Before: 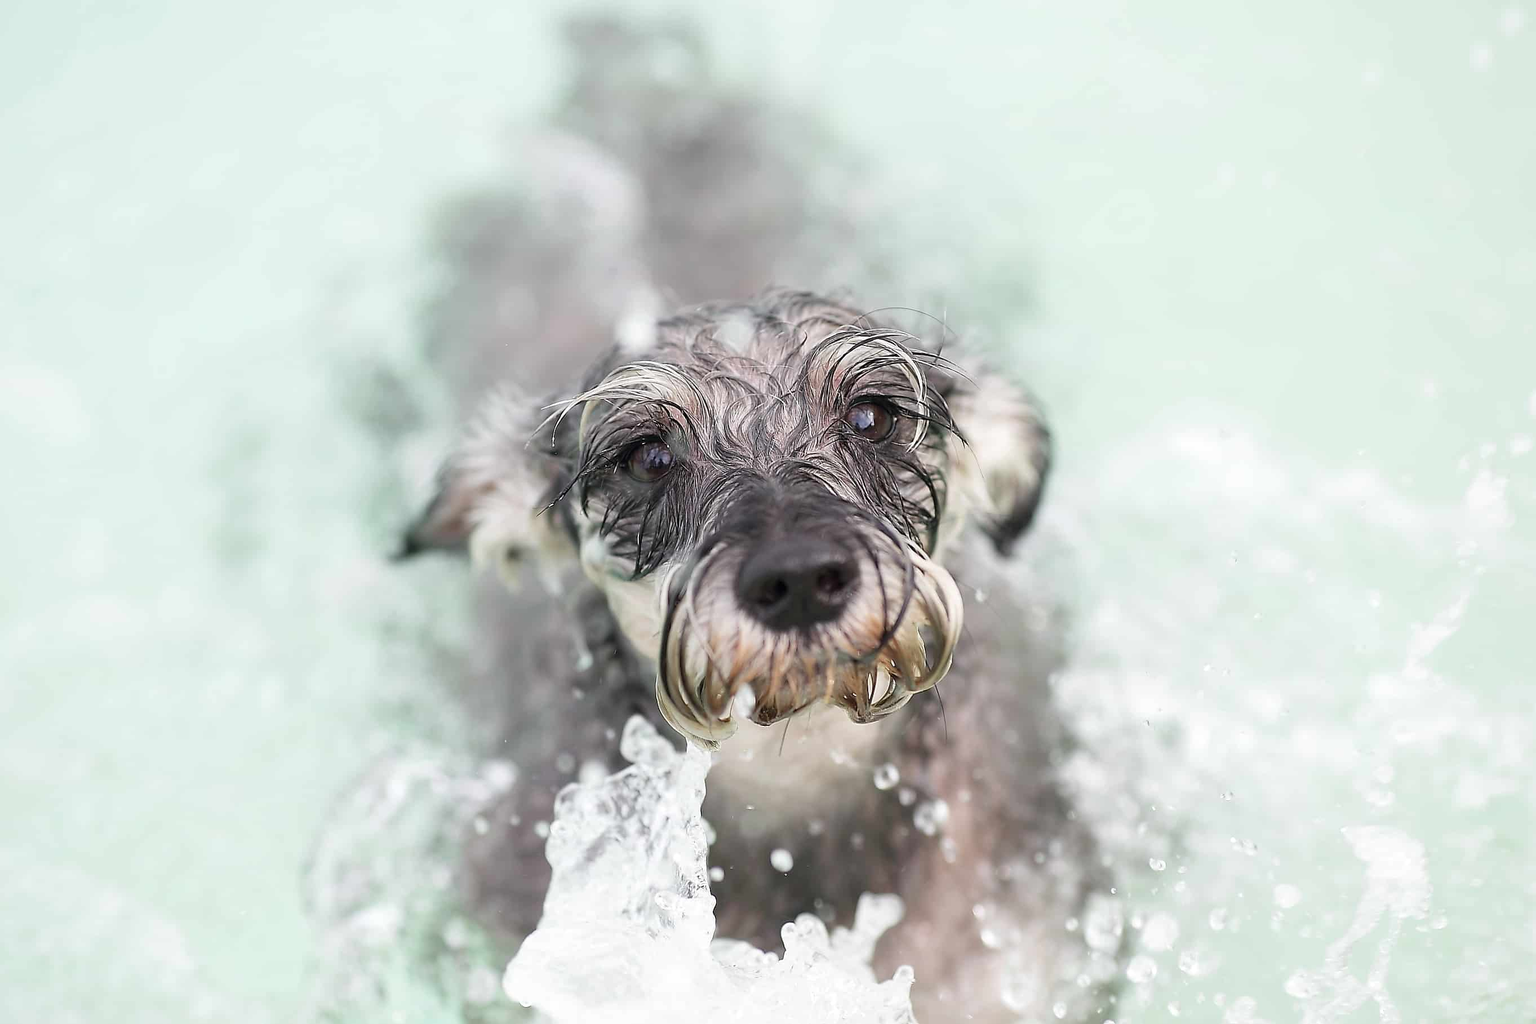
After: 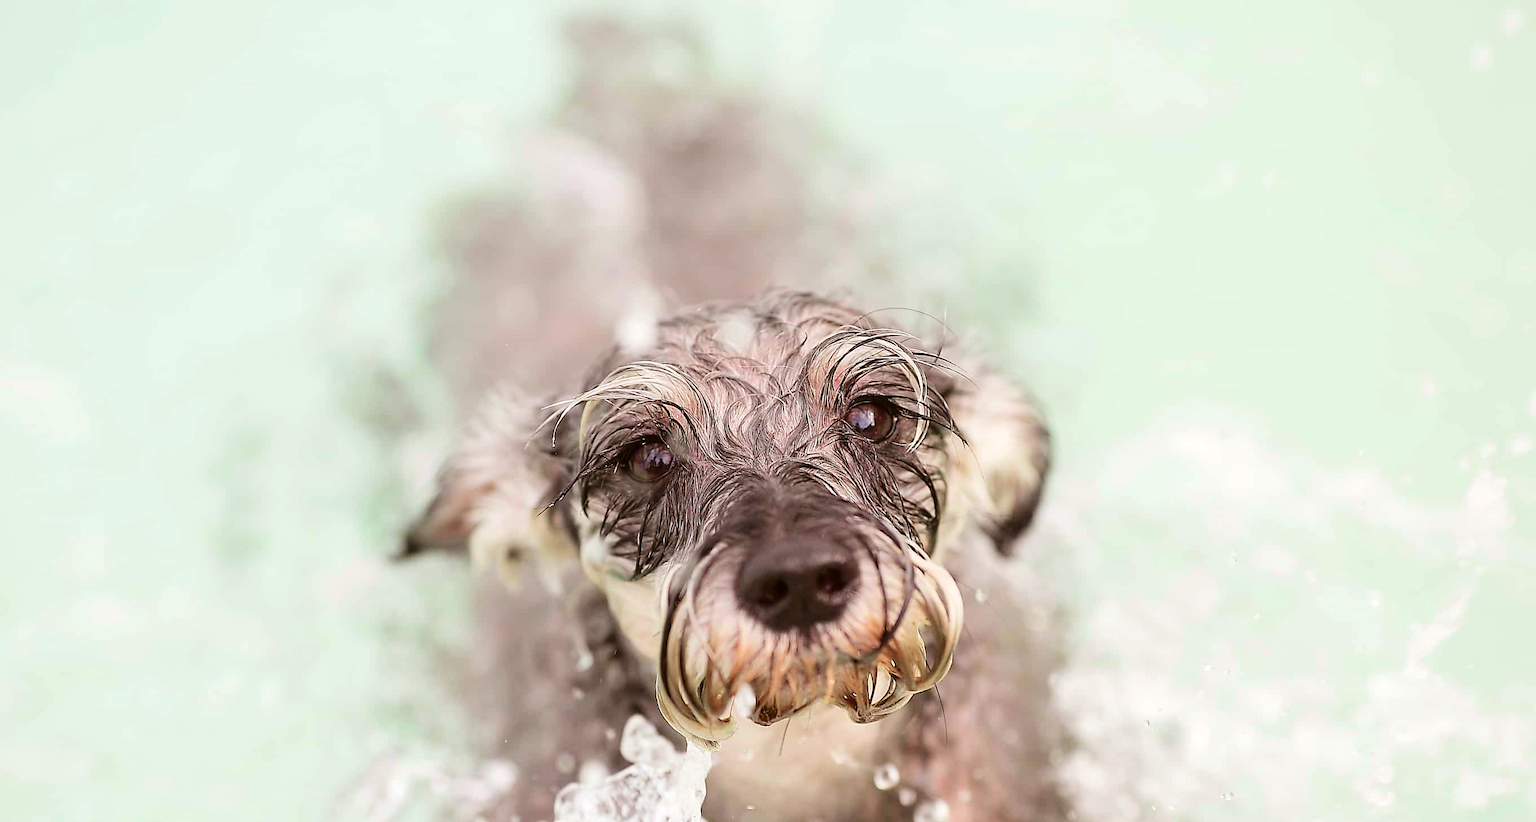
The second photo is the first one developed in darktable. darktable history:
crop: bottom 19.644%
tone curve: curves: ch0 [(0, 0.01) (0.052, 0.045) (0.136, 0.133) (0.29, 0.332) (0.453, 0.531) (0.676, 0.751) (0.89, 0.919) (1, 1)]; ch1 [(0, 0) (0.094, 0.081) (0.285, 0.299) (0.385, 0.403) (0.447, 0.429) (0.495, 0.496) (0.544, 0.552) (0.589, 0.612) (0.722, 0.728) (1, 1)]; ch2 [(0, 0) (0.257, 0.217) (0.43, 0.421) (0.498, 0.507) (0.531, 0.544) (0.56, 0.579) (0.625, 0.642) (1, 1)], color space Lab, independent channels, preserve colors none
rgb levels: mode RGB, independent channels, levels [[0, 0.5, 1], [0, 0.521, 1], [0, 0.536, 1]]
